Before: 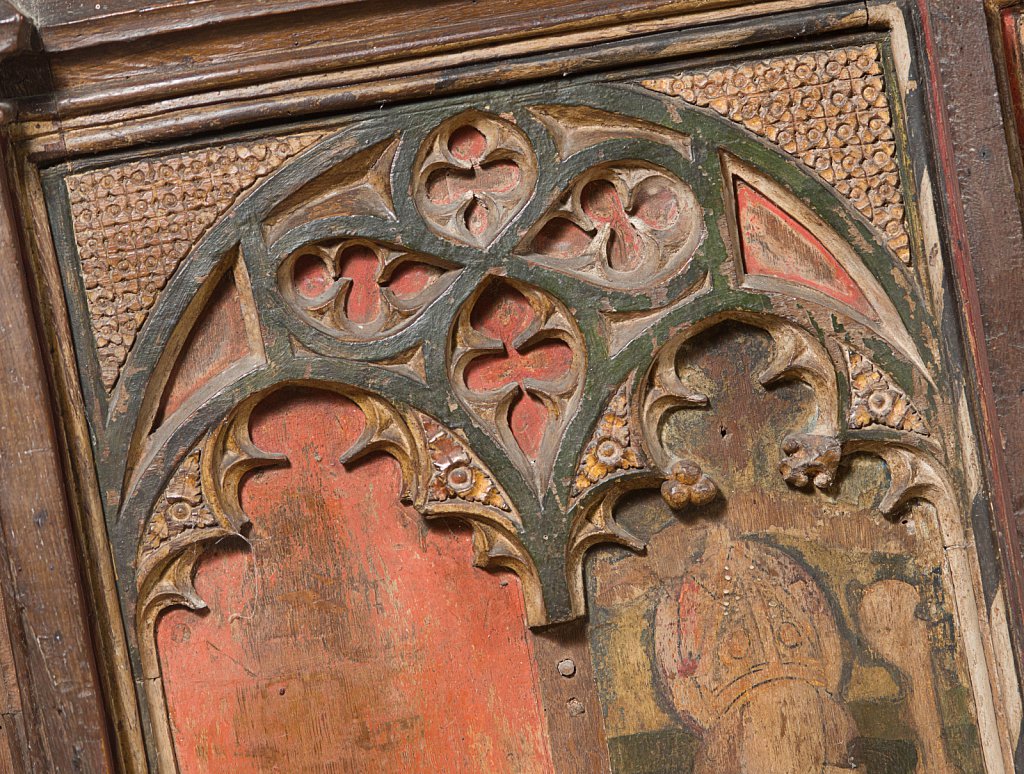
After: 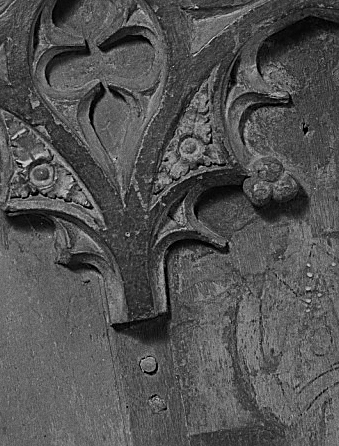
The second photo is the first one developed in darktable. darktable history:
tone curve: curves: ch1 [(0, 0) (0.108, 0.197) (0.5, 0.5) (0.681, 0.885) (1, 1)]; ch2 [(0, 0) (0.28, 0.151) (1, 1)], color space Lab, independent channels
sharpen: on, module defaults
color correction: highlights a* -12.64, highlights b* -18.1, saturation 0.7
crop: left 40.878%, top 39.176%, right 25.993%, bottom 3.081%
exposure: exposure -1 EV, compensate highlight preservation false
monochrome: a 32, b 64, size 2.3
grain: coarseness 0.09 ISO
